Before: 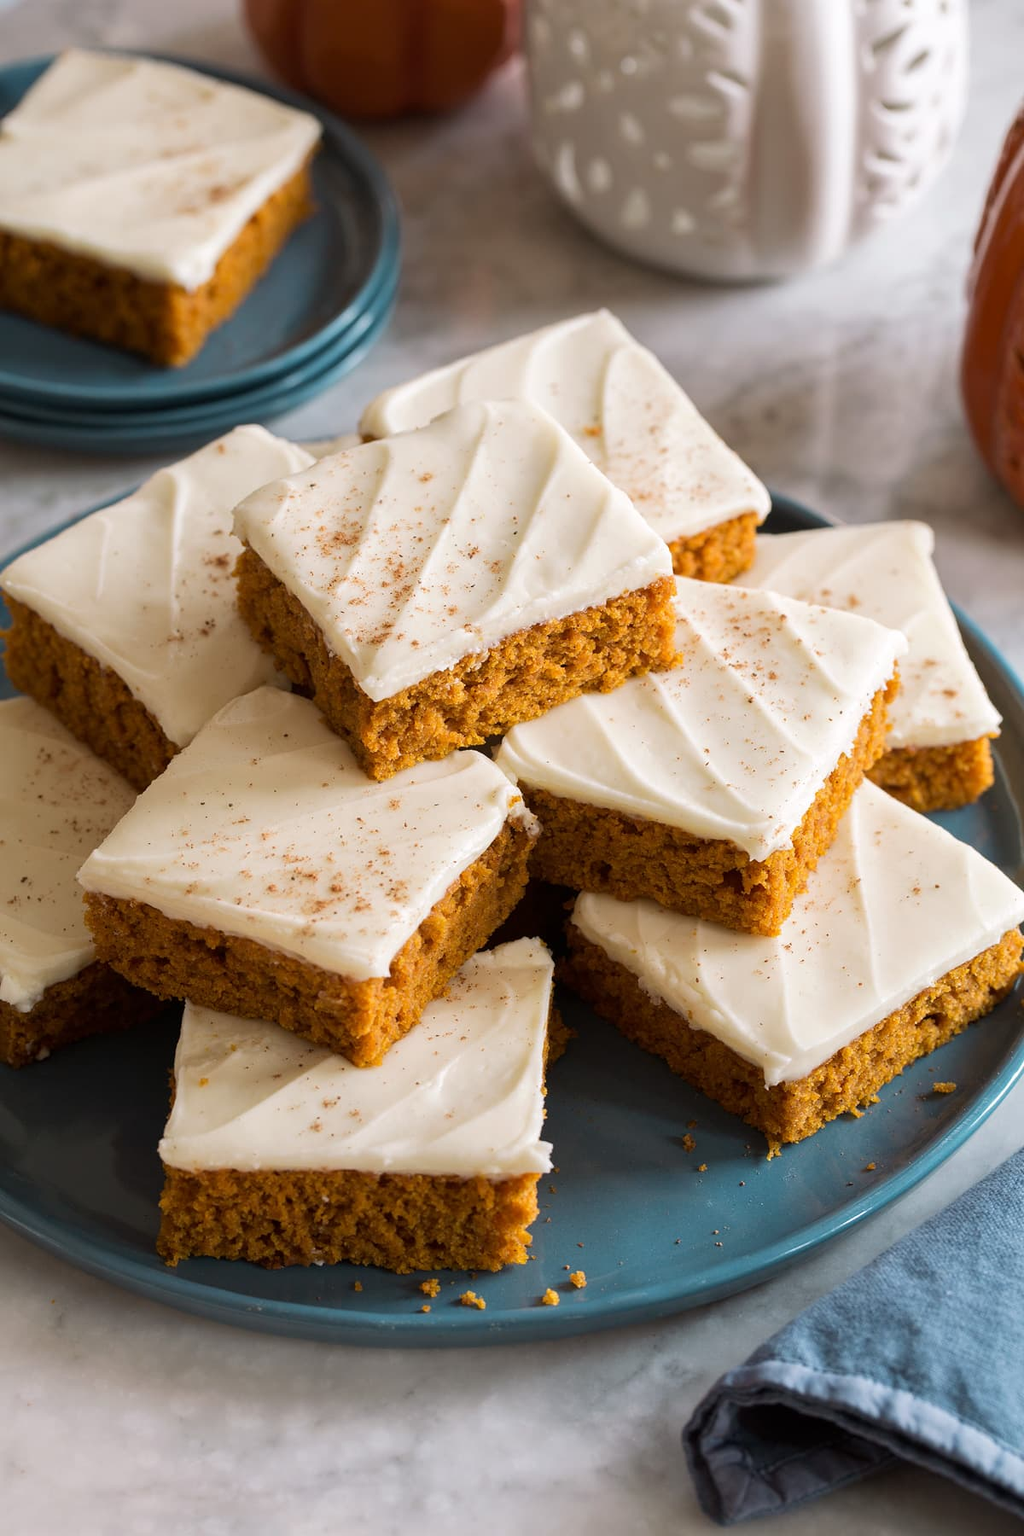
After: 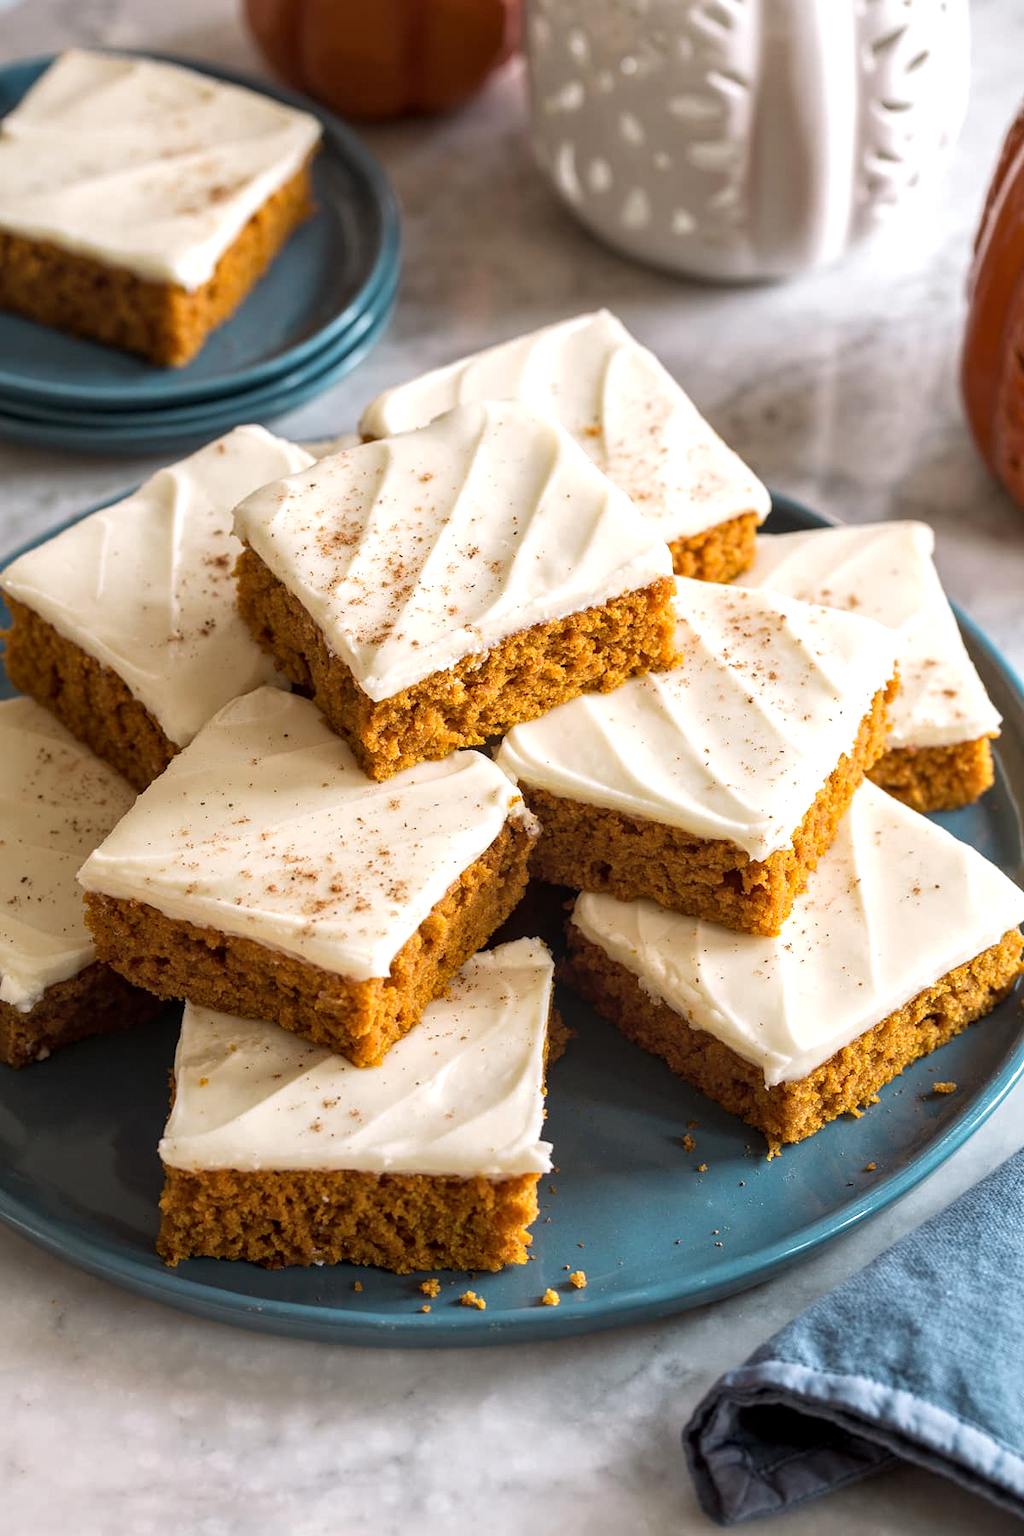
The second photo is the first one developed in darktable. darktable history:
exposure: exposure 0.371 EV, compensate exposure bias true, compensate highlight preservation false
base curve: curves: ch0 [(0, 0) (0.303, 0.277) (1, 1)]
local contrast: on, module defaults
